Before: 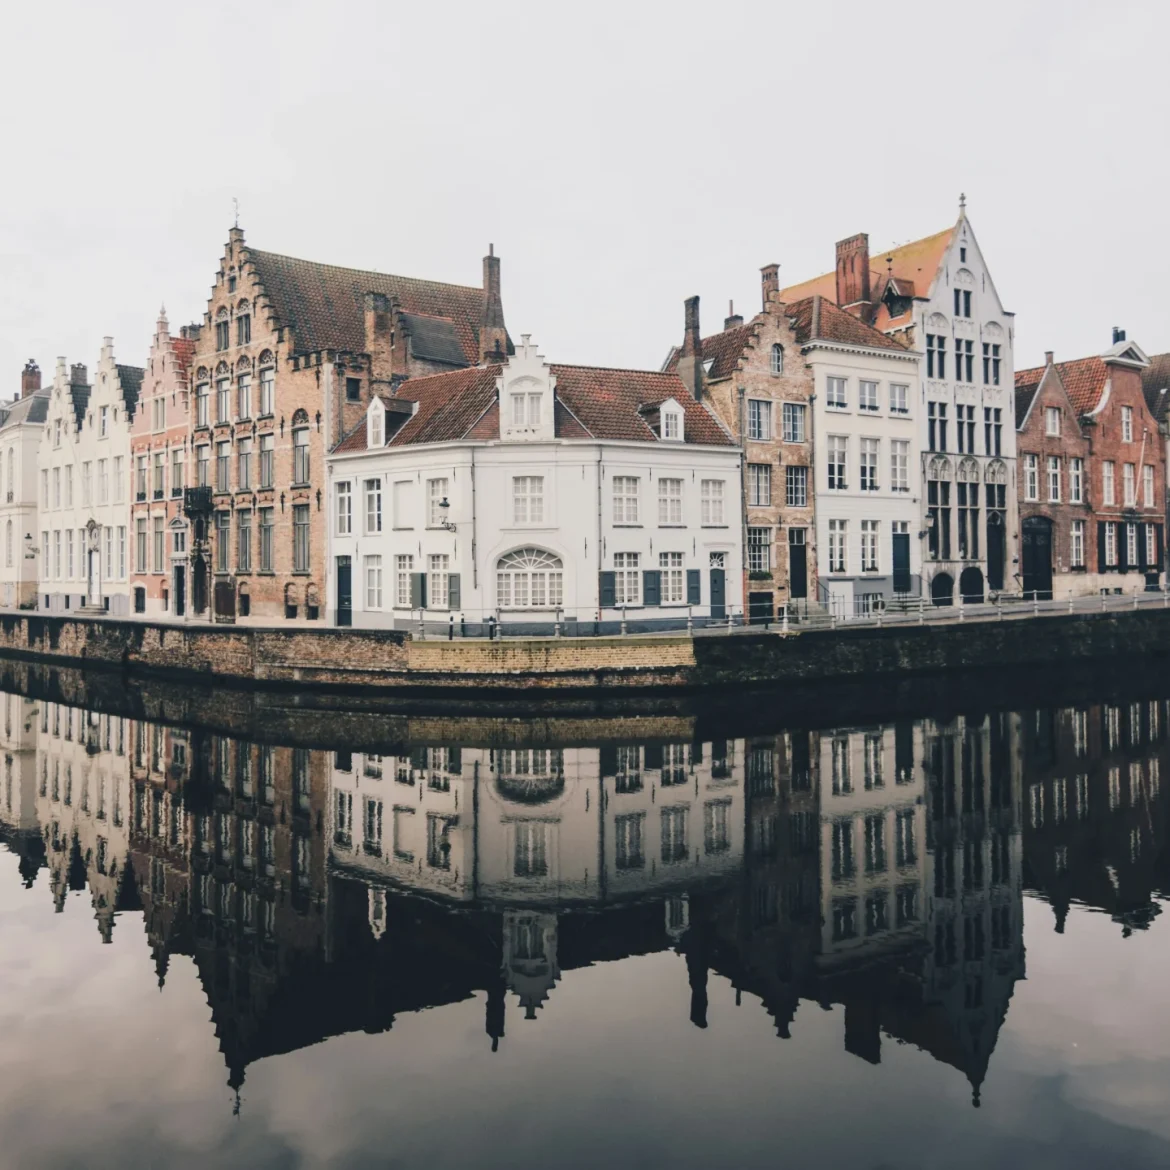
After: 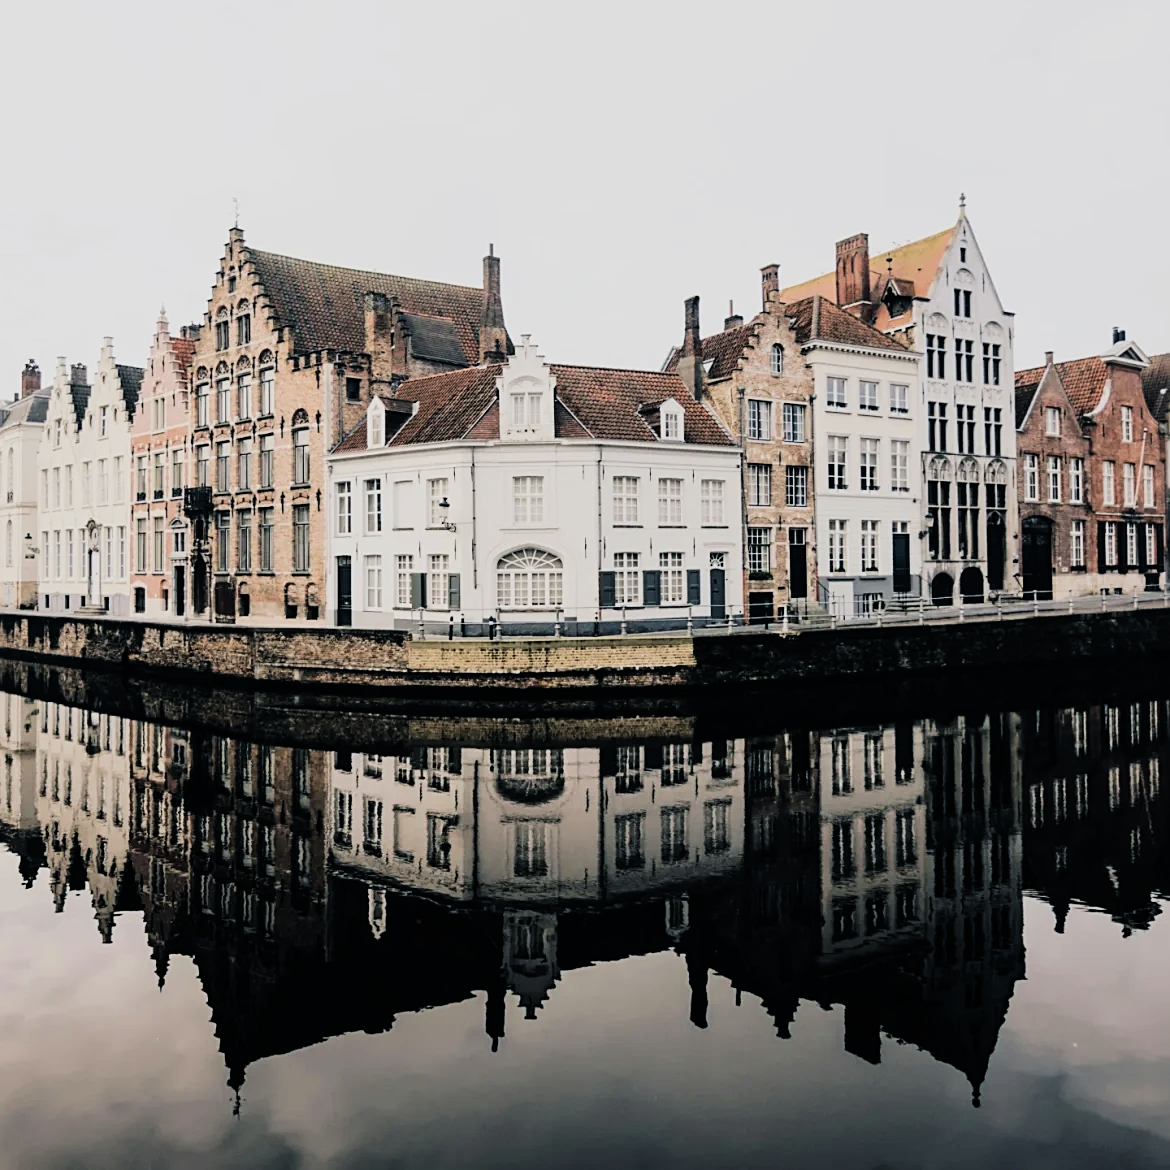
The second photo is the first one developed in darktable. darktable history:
sharpen: on, module defaults
filmic rgb: black relative exposure -5.1 EV, white relative exposure 3.56 EV, hardness 3.17, contrast 1.383, highlights saturation mix -49.95%
velvia: on, module defaults
color zones: curves: ch1 [(0.113, 0.438) (0.75, 0.5)]; ch2 [(0.12, 0.526) (0.75, 0.5)]
